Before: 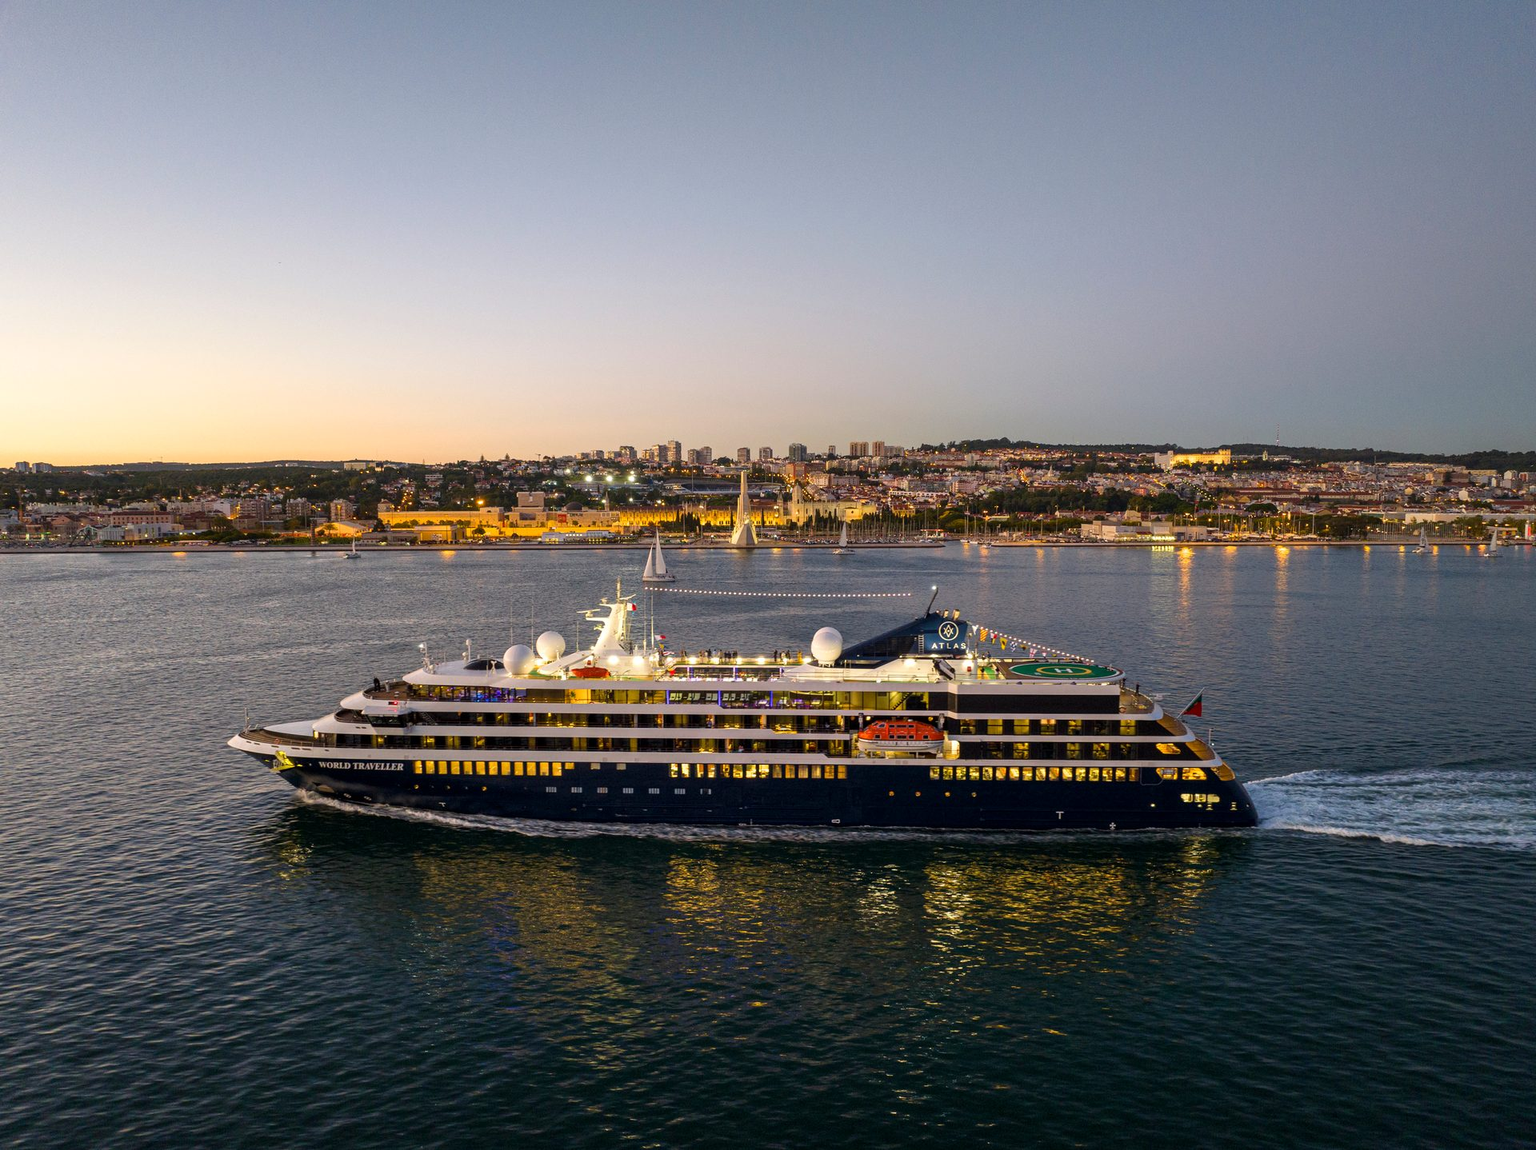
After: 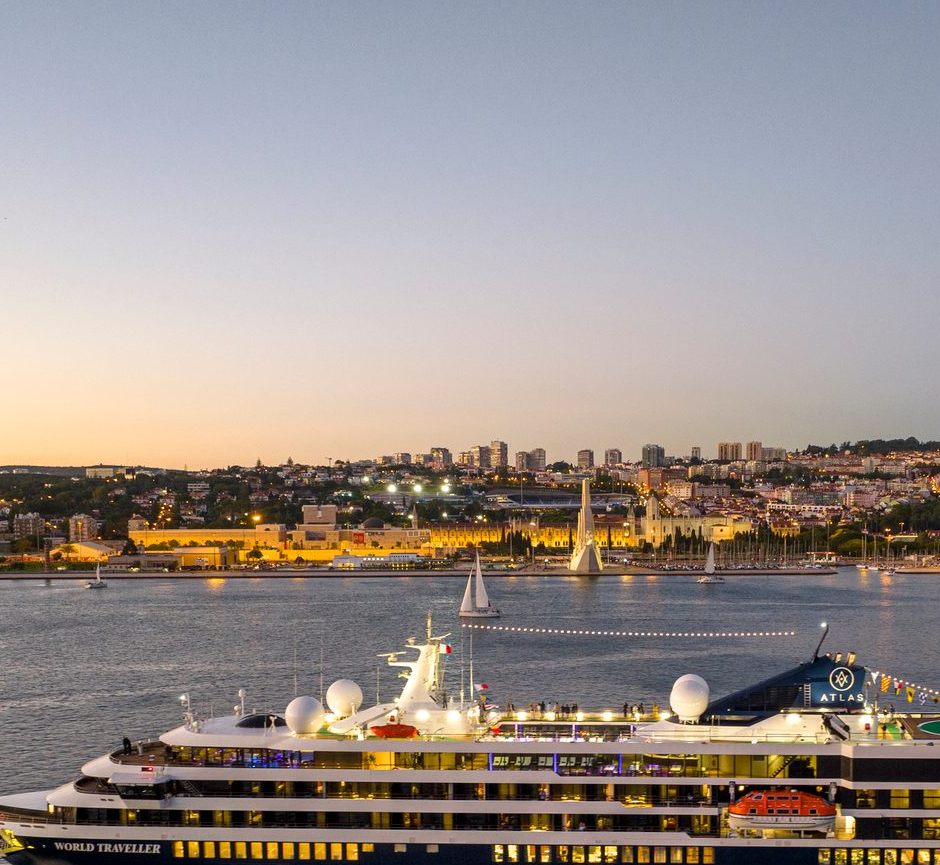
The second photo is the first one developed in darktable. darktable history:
crop: left 17.918%, top 7.677%, right 33.108%, bottom 32.15%
